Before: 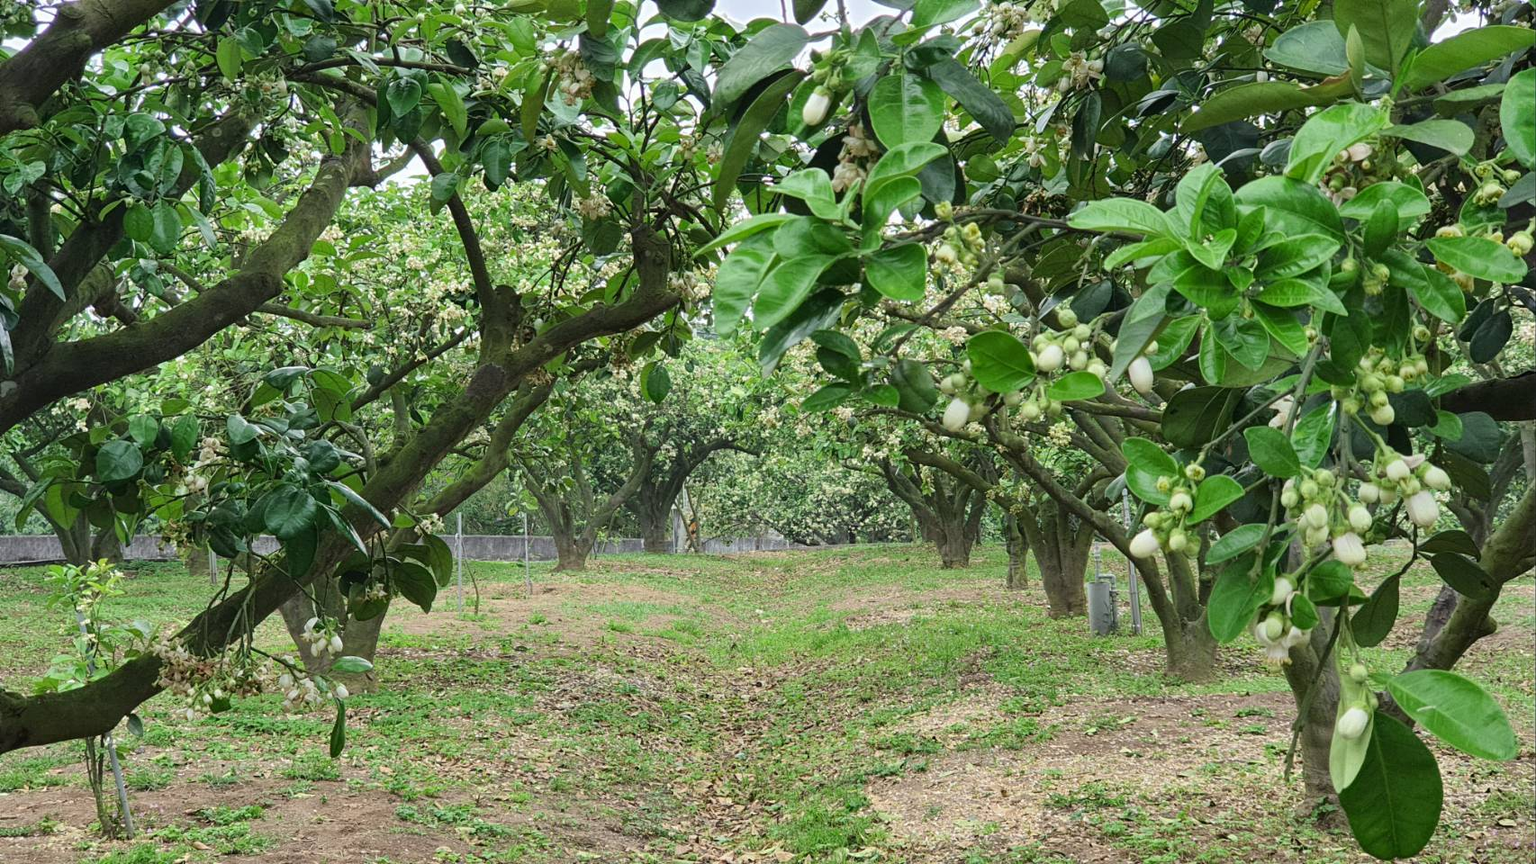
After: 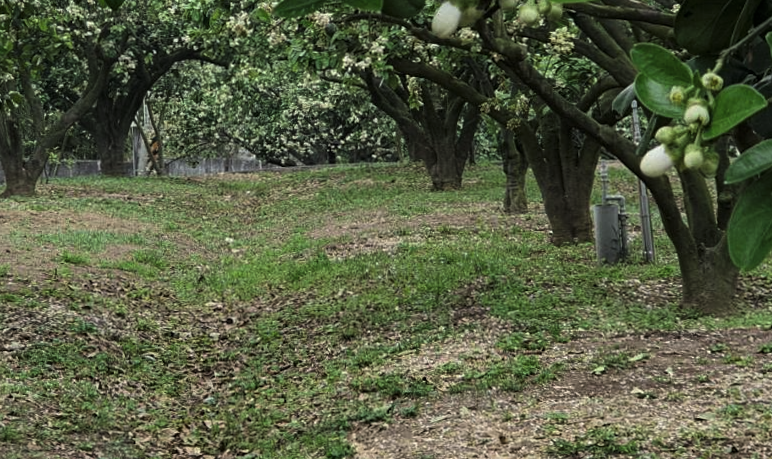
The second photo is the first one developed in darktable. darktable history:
crop: left 35.976%, top 45.819%, right 18.162%, bottom 5.807%
rotate and perspective: rotation -0.45°, automatic cropping original format, crop left 0.008, crop right 0.992, crop top 0.012, crop bottom 0.988
levels: levels [0, 0.618, 1]
exposure: compensate highlight preservation false
